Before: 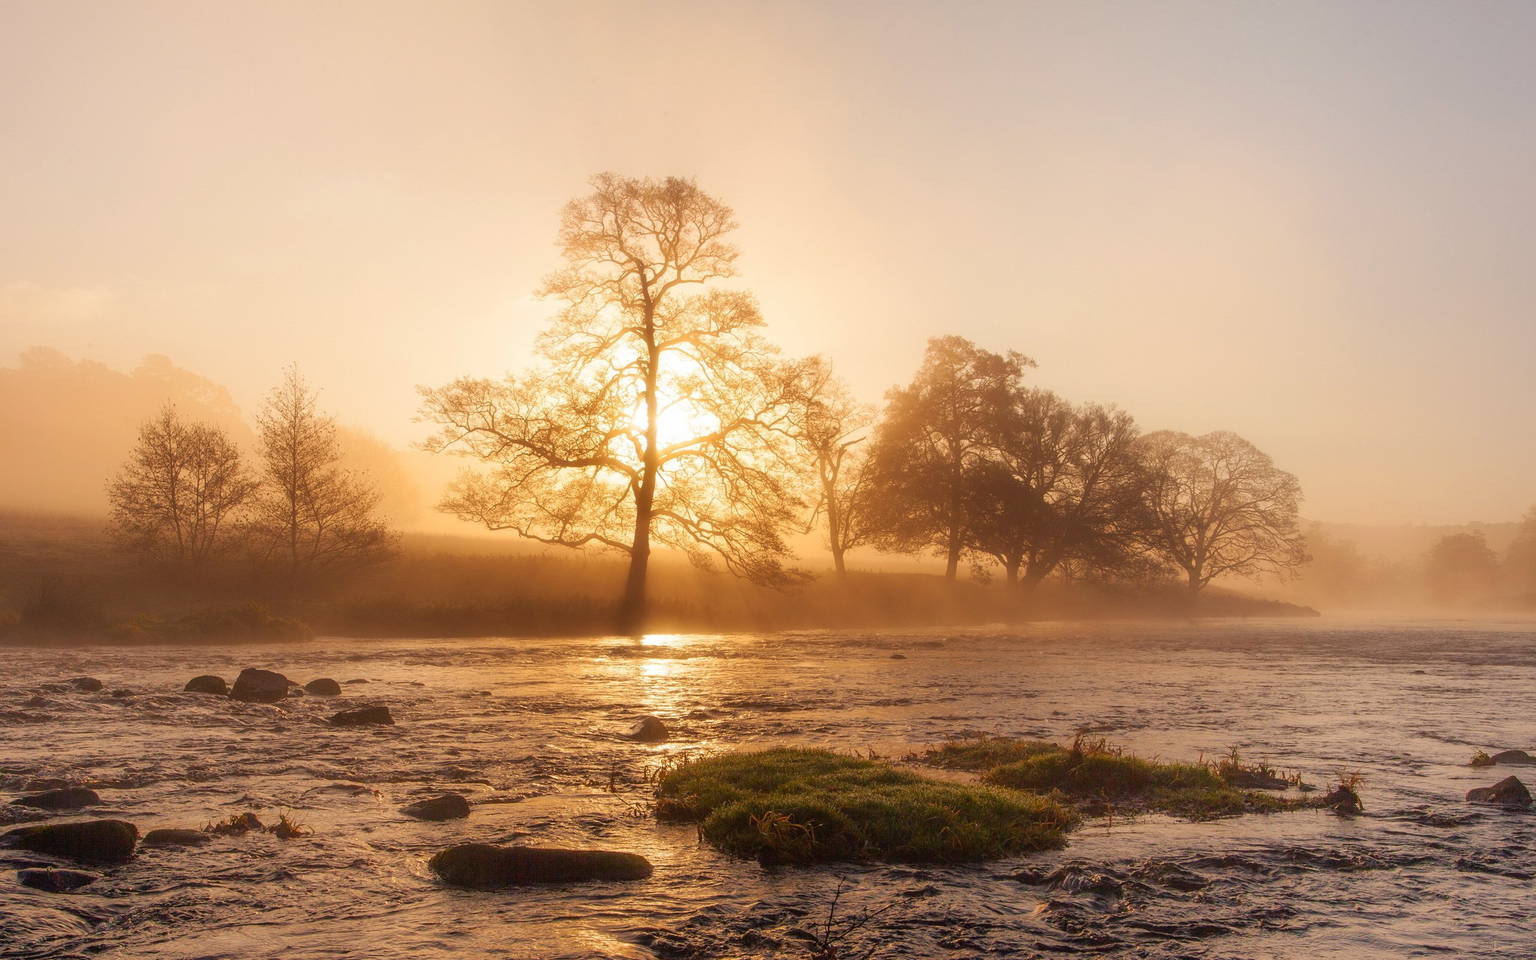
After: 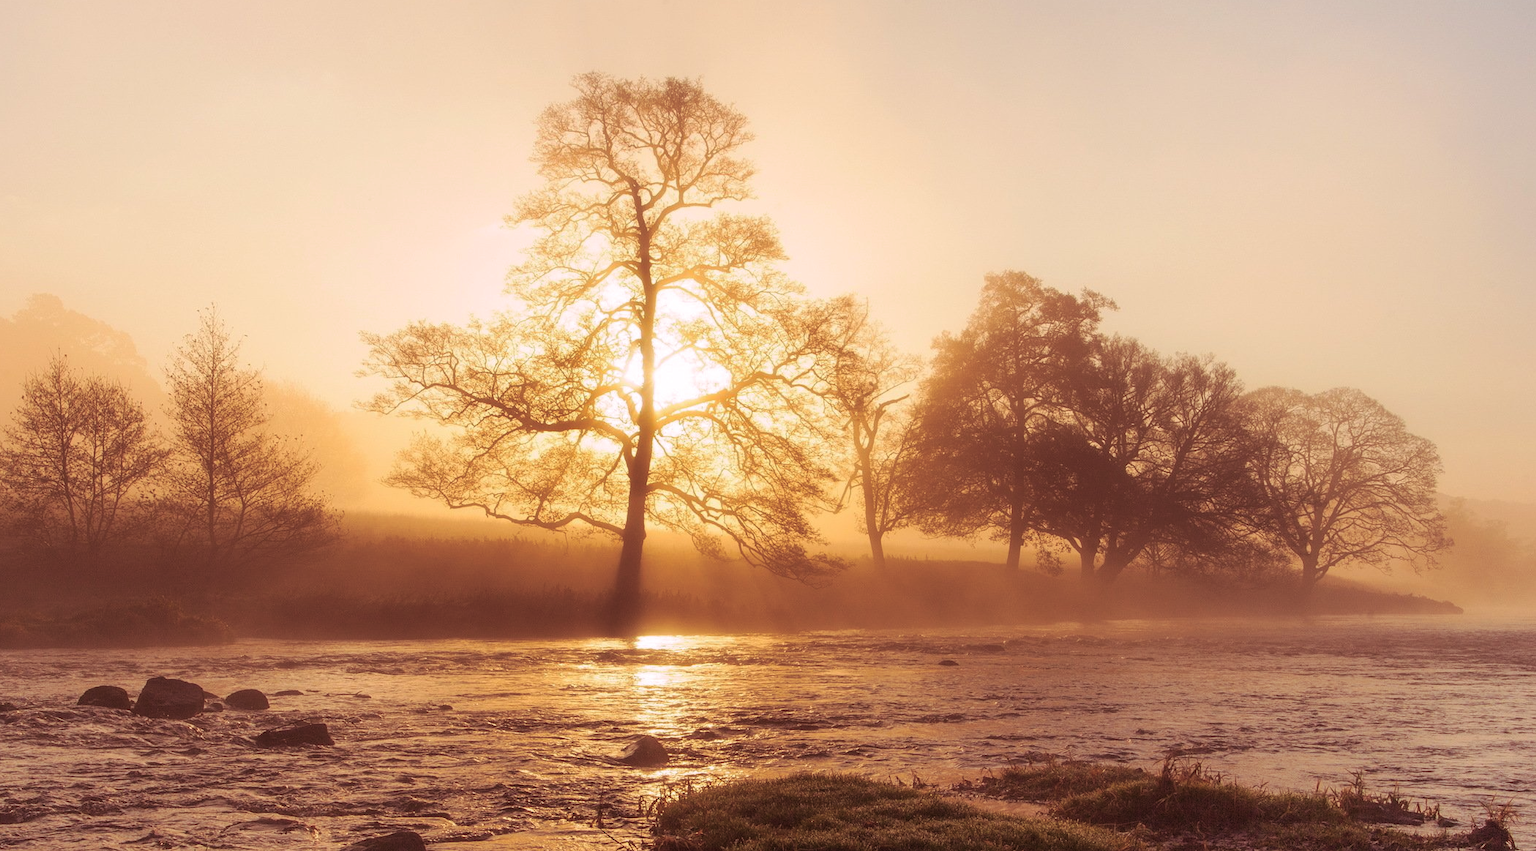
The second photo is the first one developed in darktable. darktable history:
crop: left 7.856%, top 11.836%, right 10.12%, bottom 15.387%
rotate and perspective: crop left 0, crop top 0
split-toning: highlights › hue 298.8°, highlights › saturation 0.73, compress 41.76%
